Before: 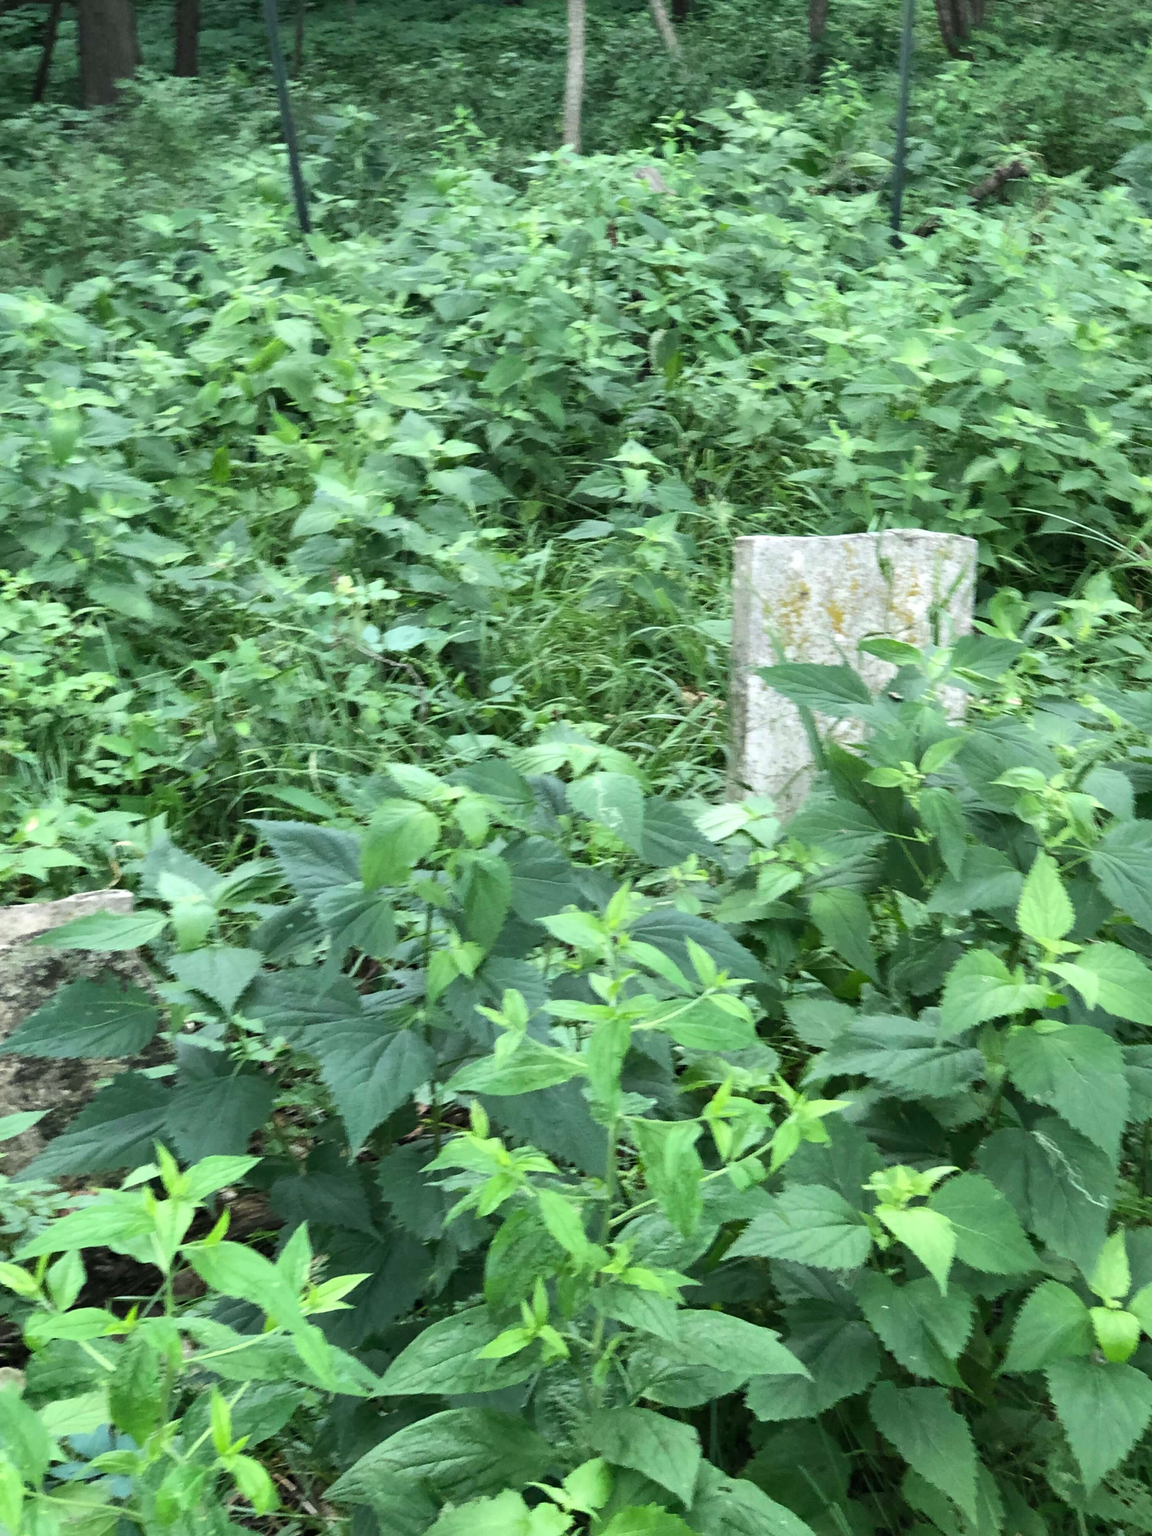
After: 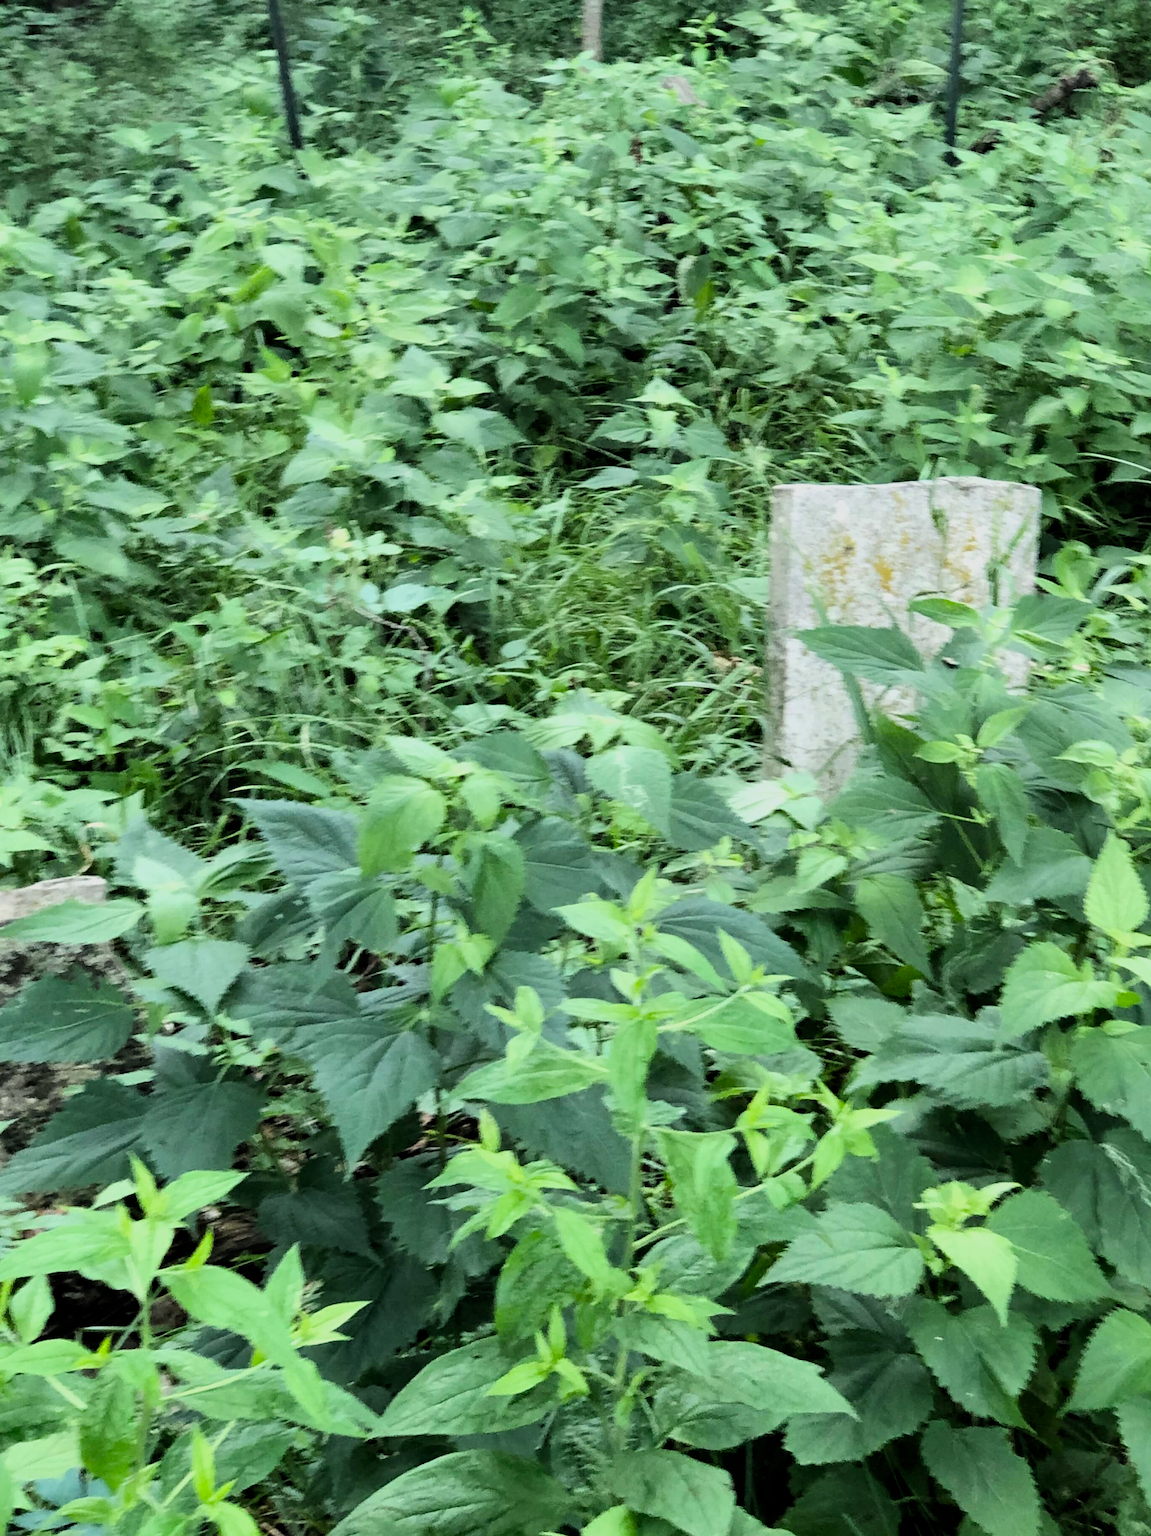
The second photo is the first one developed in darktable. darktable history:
crop: left 3.305%, top 6.436%, right 6.389%, bottom 3.258%
filmic rgb: black relative exposure -7.75 EV, white relative exposure 4.4 EV, threshold 3 EV, target black luminance 0%, hardness 3.76, latitude 50.51%, contrast 1.074, highlights saturation mix 10%, shadows ↔ highlights balance -0.22%, color science v4 (2020), enable highlight reconstruction true
contrast brightness saturation: contrast 0.11, saturation -0.17
